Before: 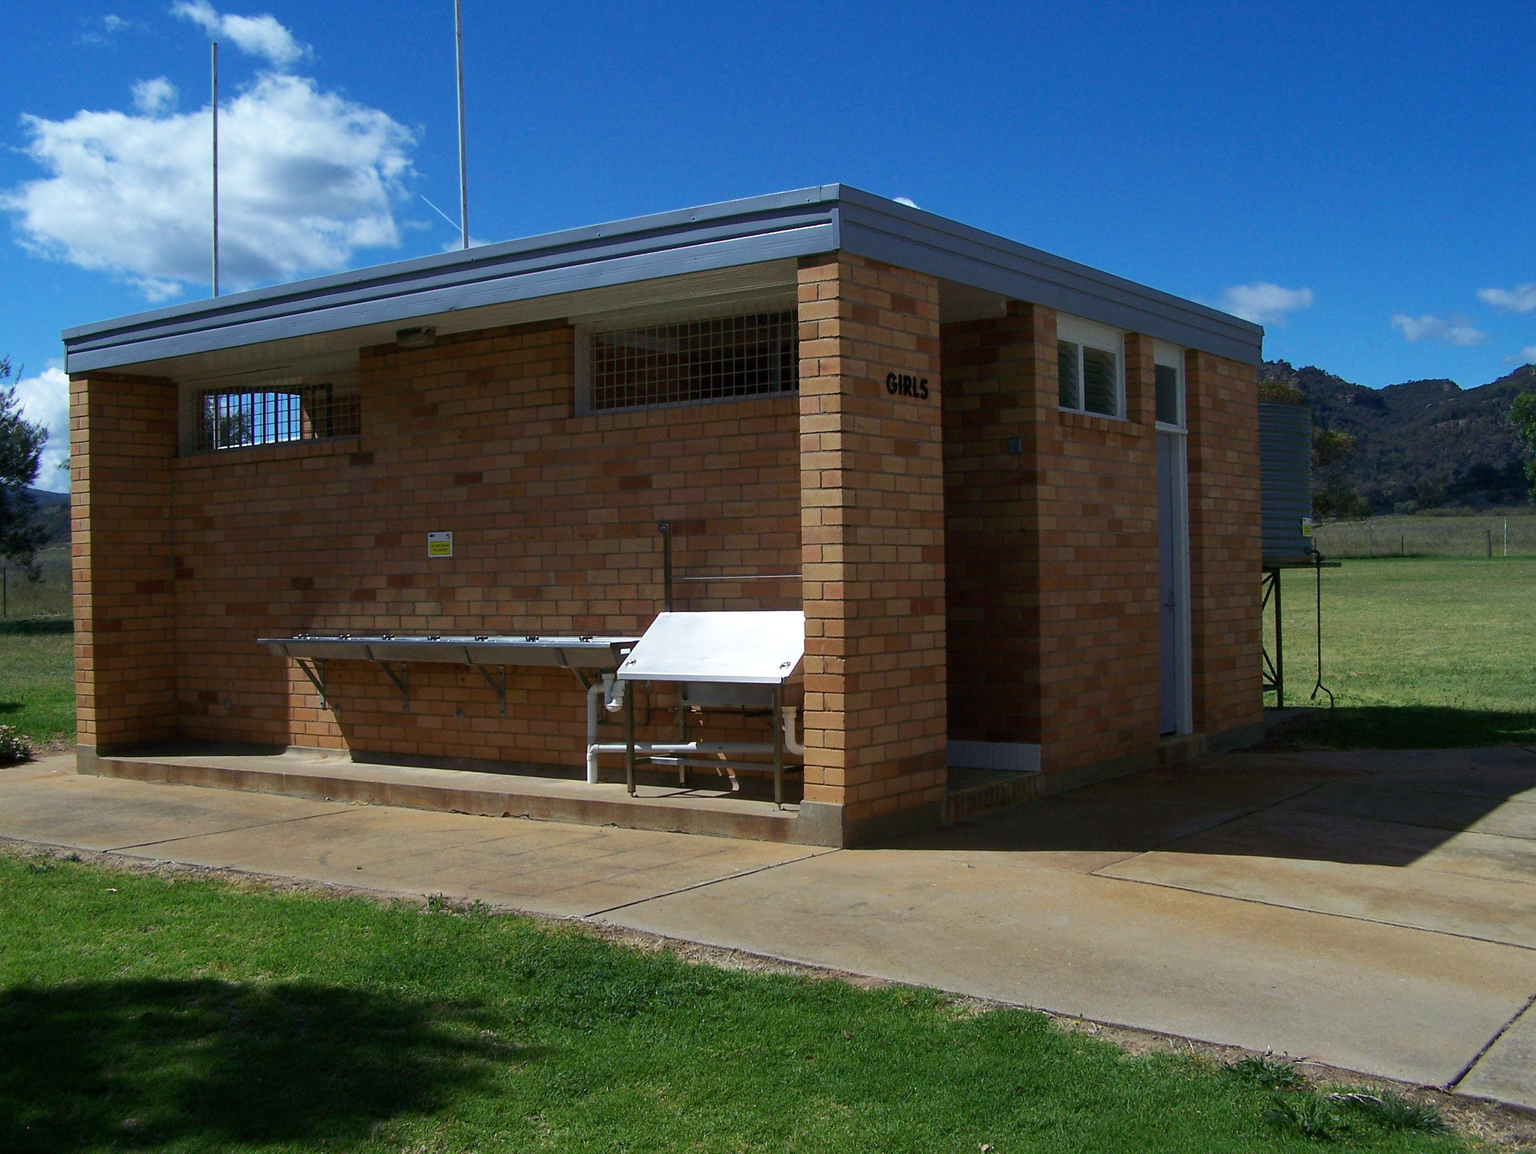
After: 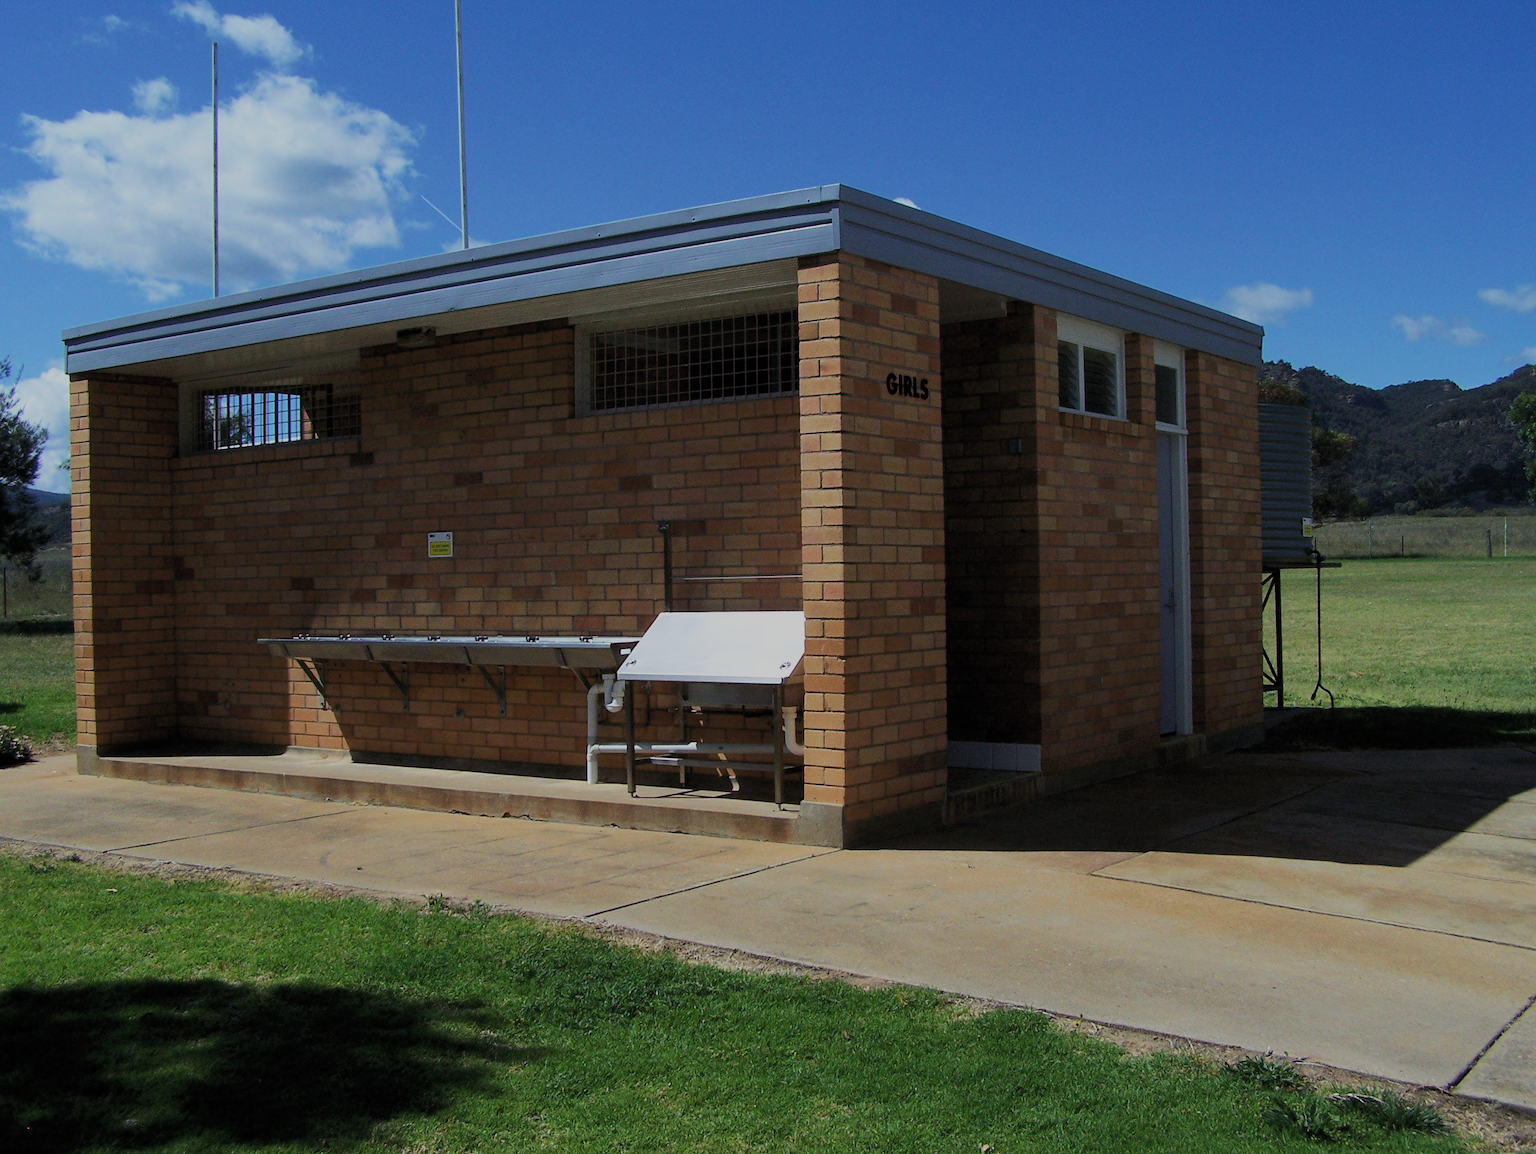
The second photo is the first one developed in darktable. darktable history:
filmic rgb: black relative exposure -6.98 EV, white relative exposure 5.64 EV, threshold 3.03 EV, hardness 2.86, color science v5 (2021), contrast in shadows safe, contrast in highlights safe, enable highlight reconstruction true
